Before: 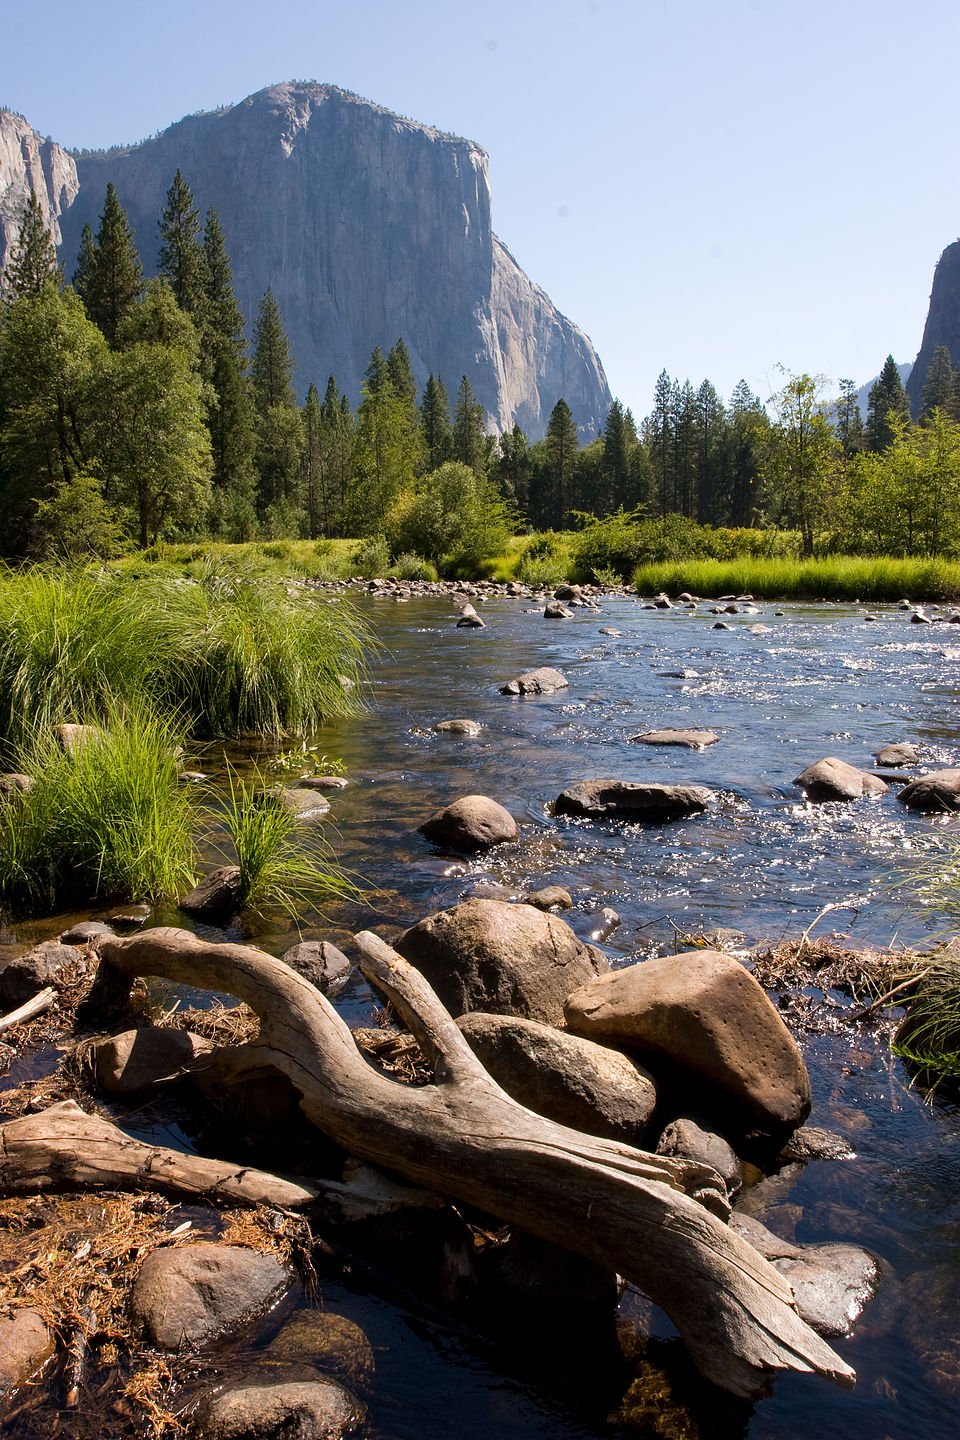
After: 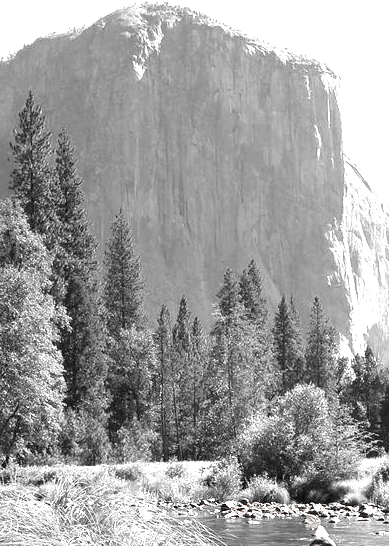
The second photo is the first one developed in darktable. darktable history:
white balance: red 0.976, blue 1.04
color zones: curves: ch1 [(0, 0.006) (0.094, 0.285) (0.171, 0.001) (0.429, 0.001) (0.571, 0.003) (0.714, 0.004) (0.857, 0.004) (1, 0.006)]
crop: left 15.452%, top 5.459%, right 43.956%, bottom 56.62%
exposure: black level correction 0, exposure 1.45 EV, compensate exposure bias true, compensate highlight preservation false
